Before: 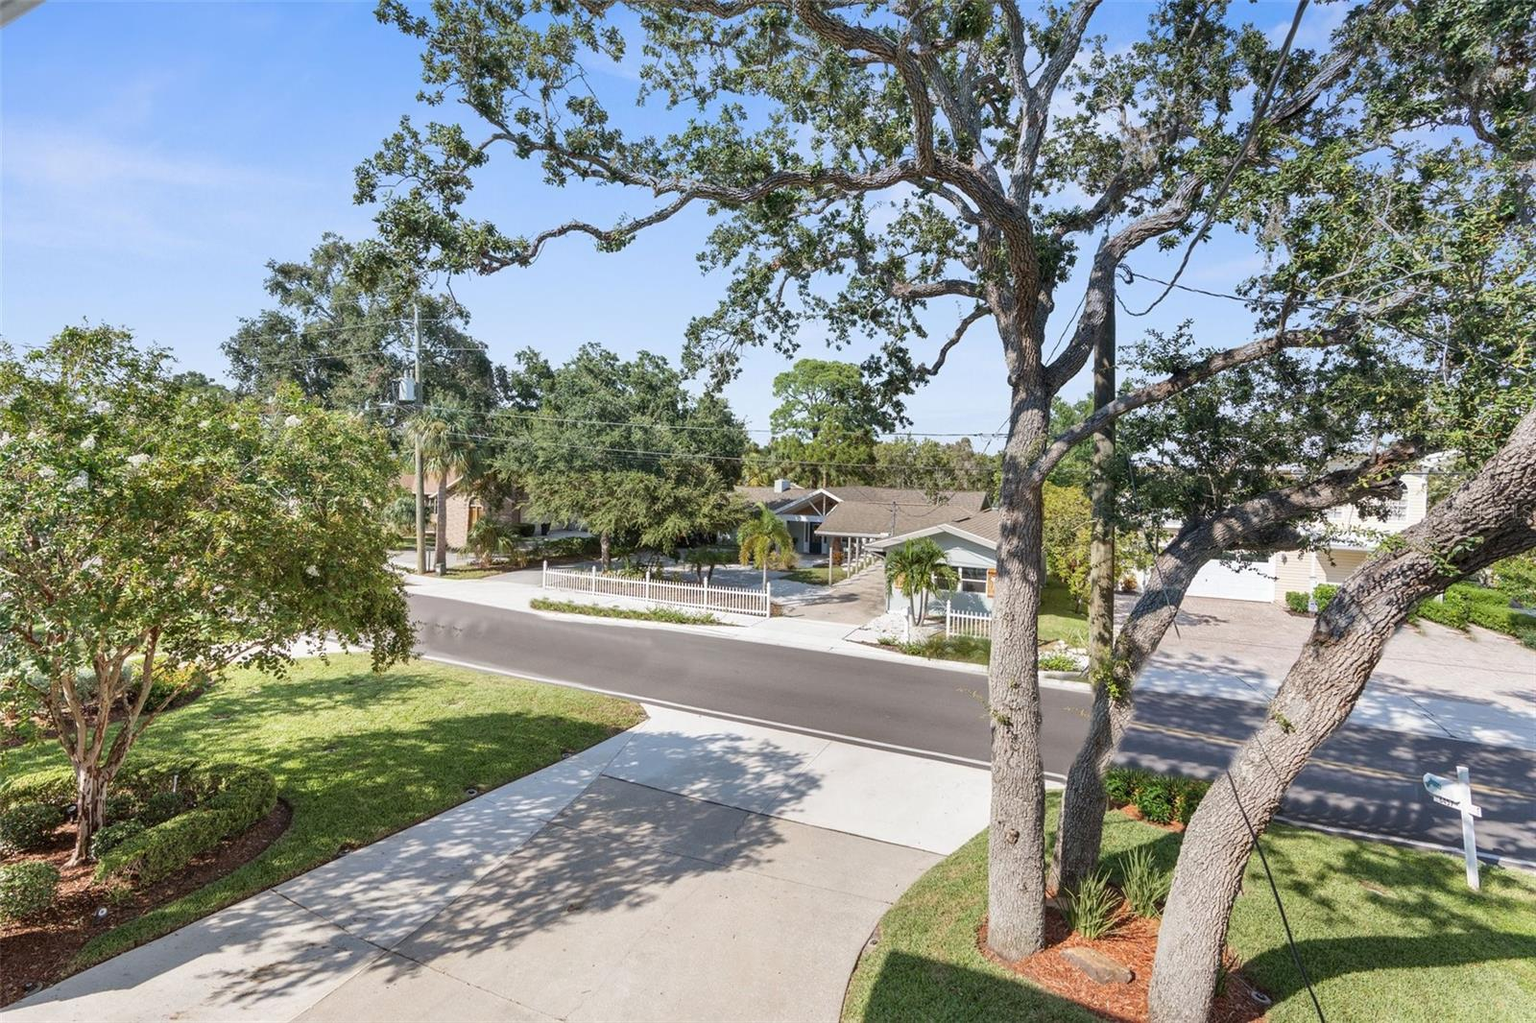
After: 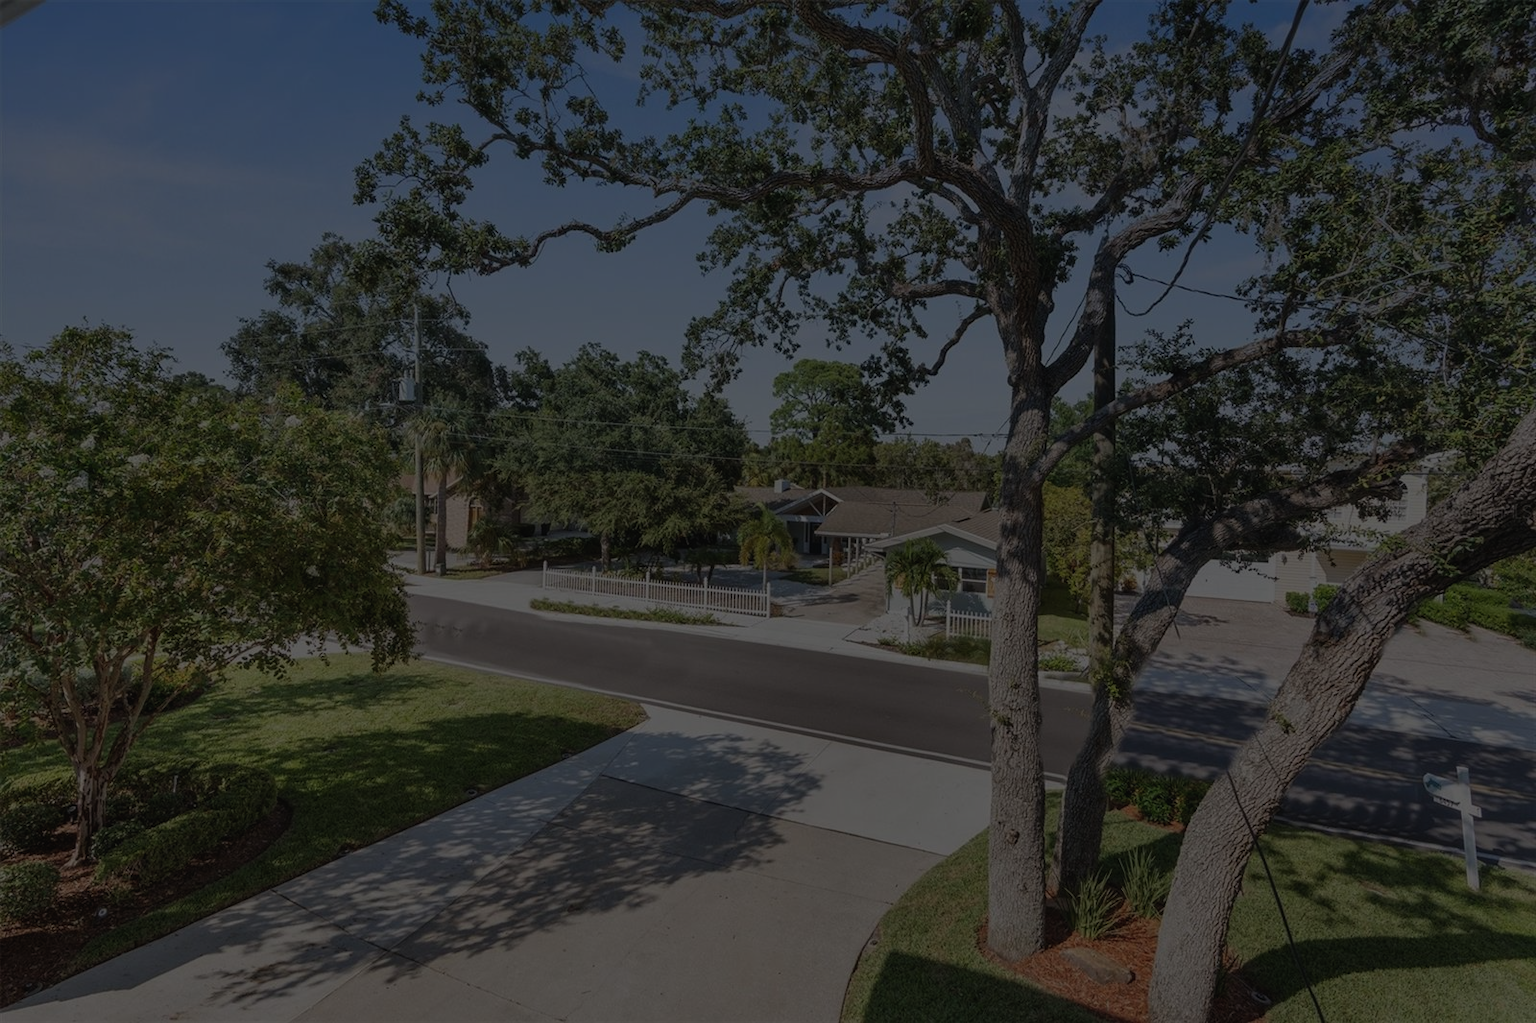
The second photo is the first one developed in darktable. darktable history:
exposure: black level correction -0.016, exposure -1.105 EV, compensate exposure bias true, compensate highlight preservation false
